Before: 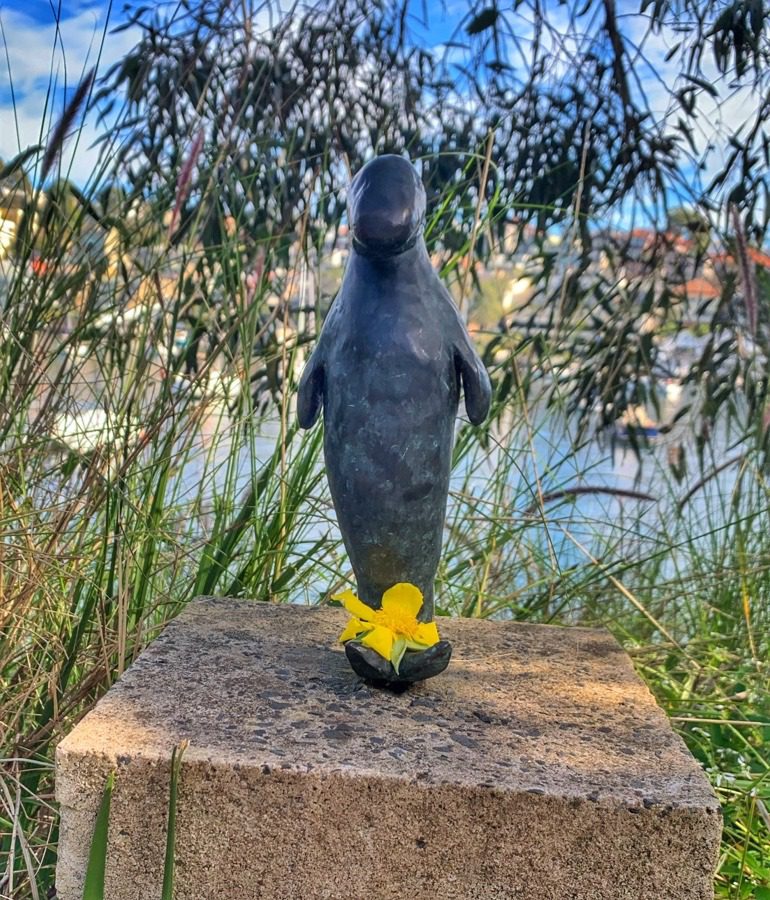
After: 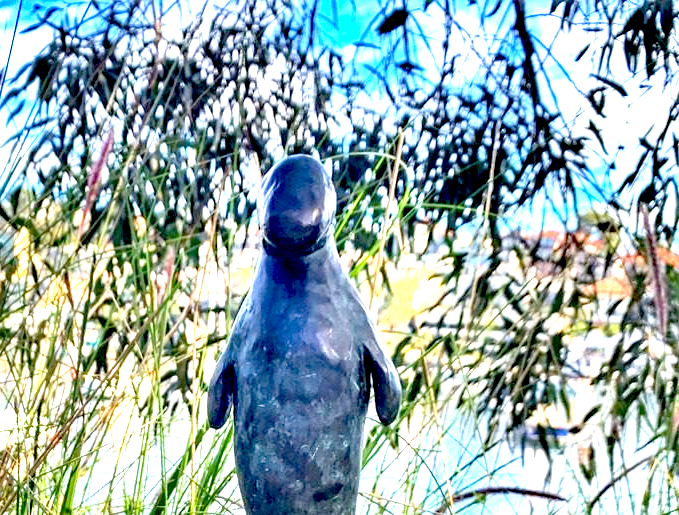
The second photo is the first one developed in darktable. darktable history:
exposure: black level correction 0.016, exposure 1.774 EV, compensate highlight preservation false
crop and rotate: left 11.812%, bottom 42.776%
haze removal: strength 0.29, distance 0.25, compatibility mode true, adaptive false
